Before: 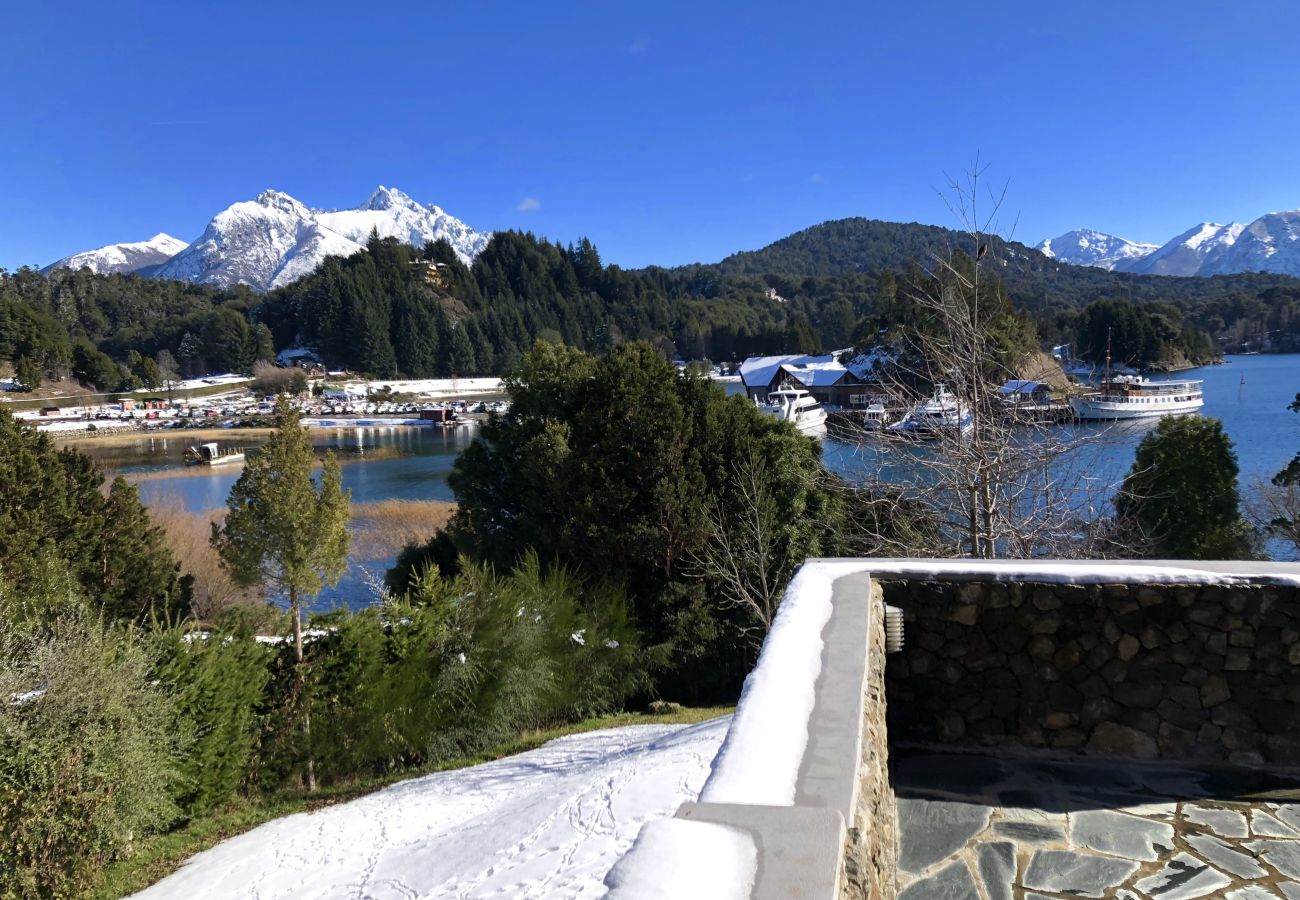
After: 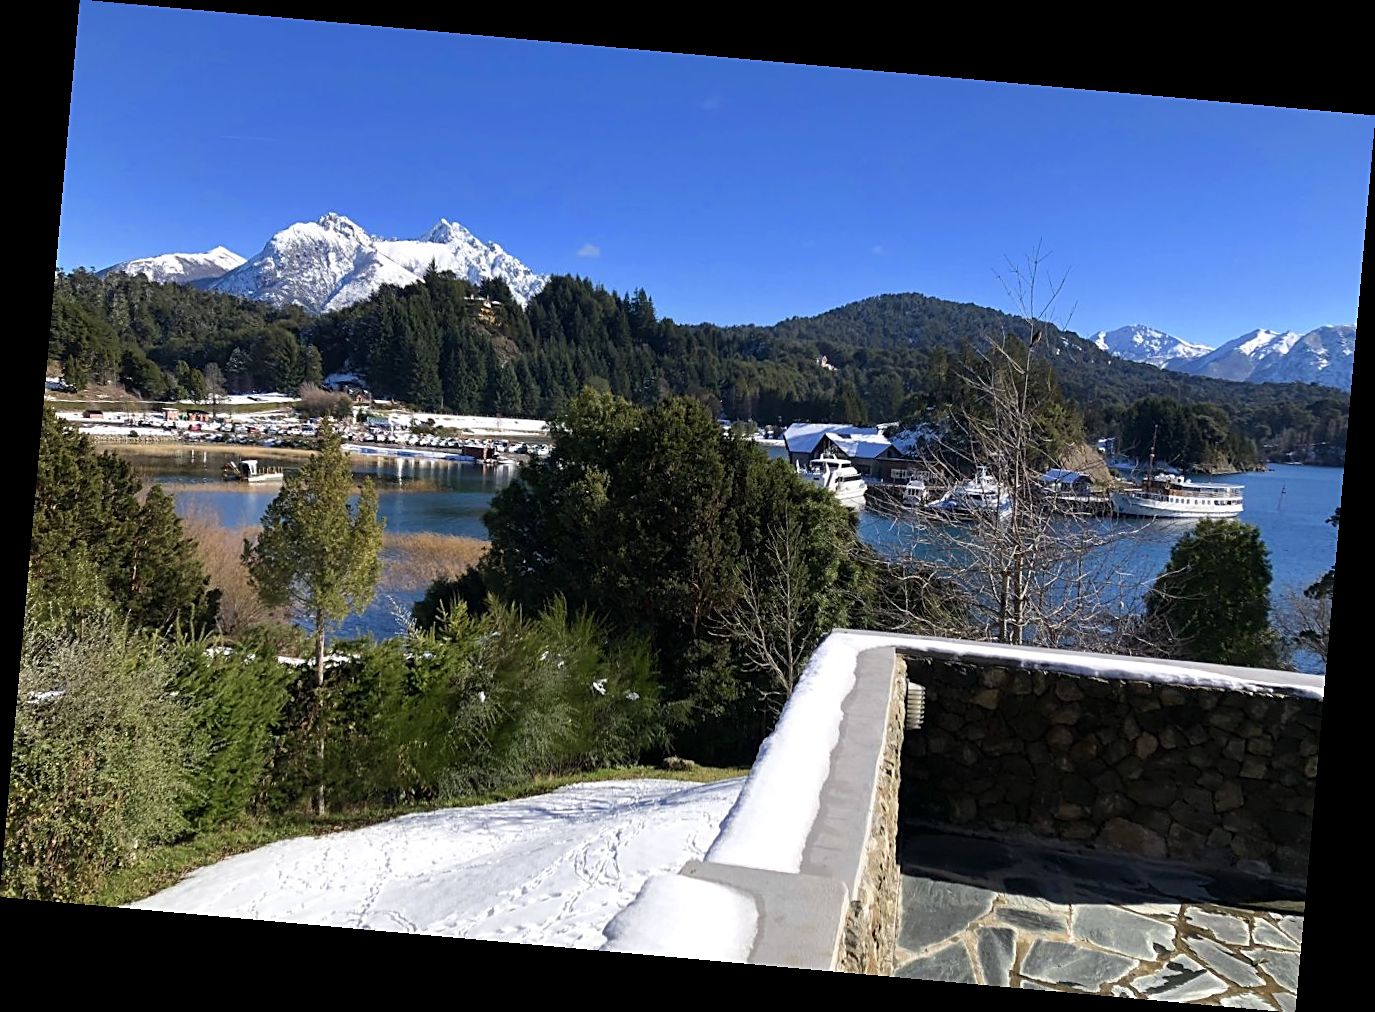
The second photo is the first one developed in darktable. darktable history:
sharpen: on, module defaults
rotate and perspective: rotation 5.12°, automatic cropping off
white balance: emerald 1
